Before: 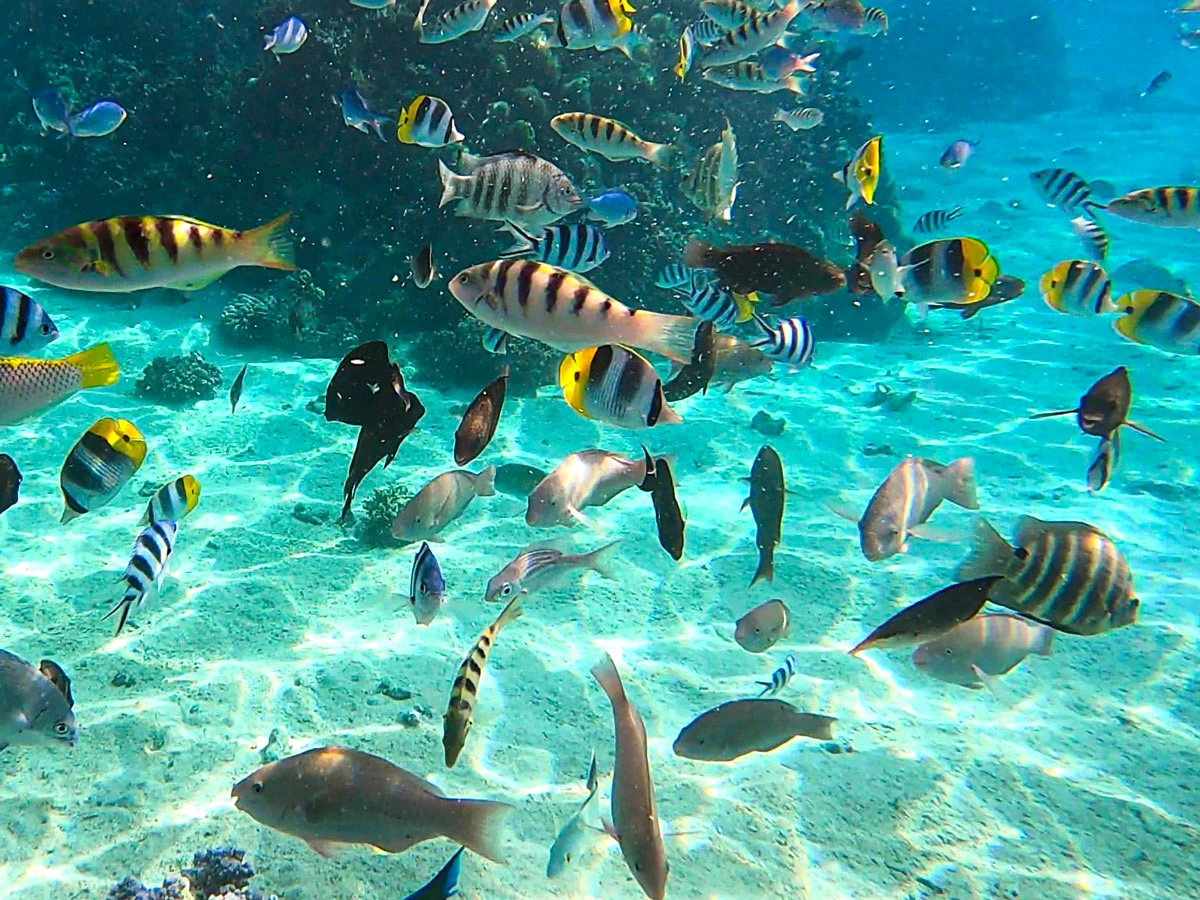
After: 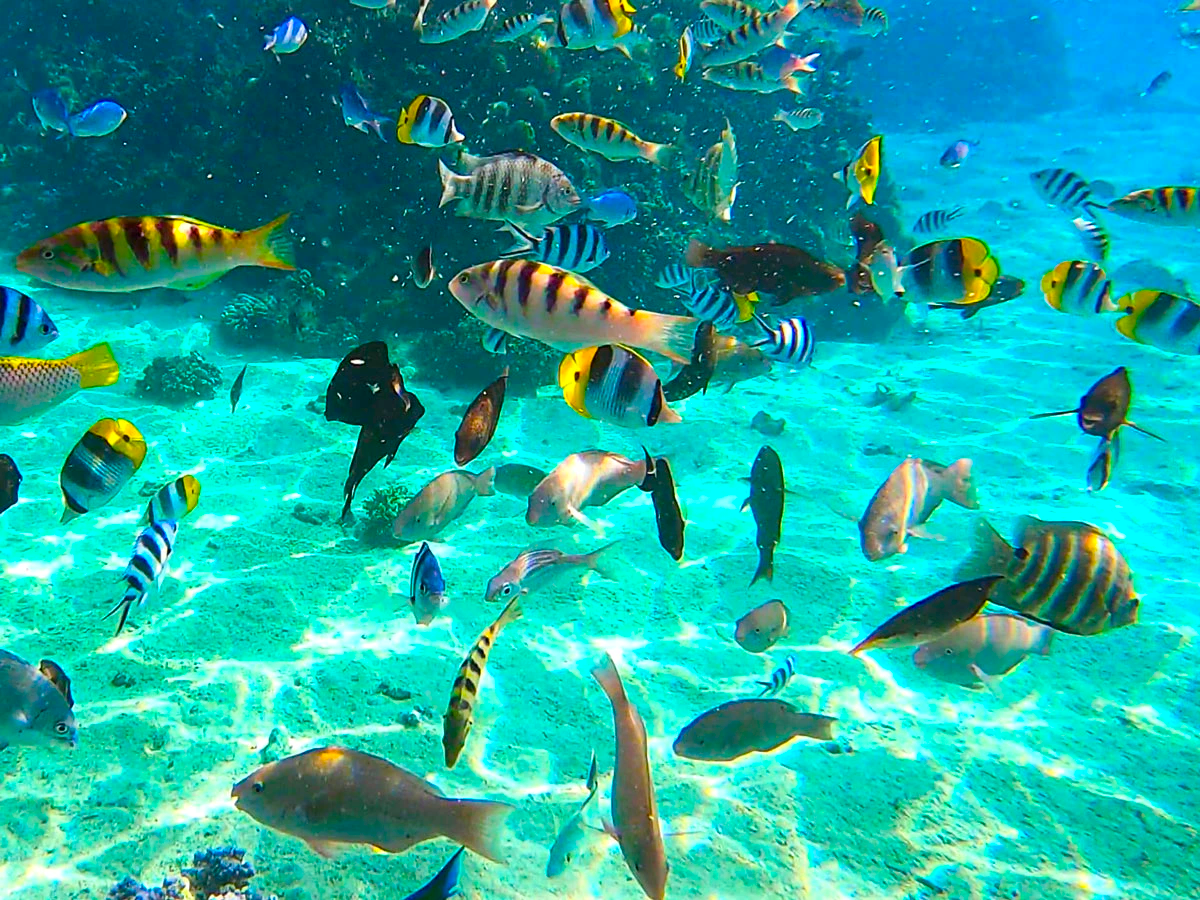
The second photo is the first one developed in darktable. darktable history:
color balance rgb: linear chroma grading › global chroma 41.666%, perceptual saturation grading › global saturation 25.308%, global vibrance -17.288%, contrast -6.487%
exposure: exposure 0.203 EV, compensate highlight preservation false
